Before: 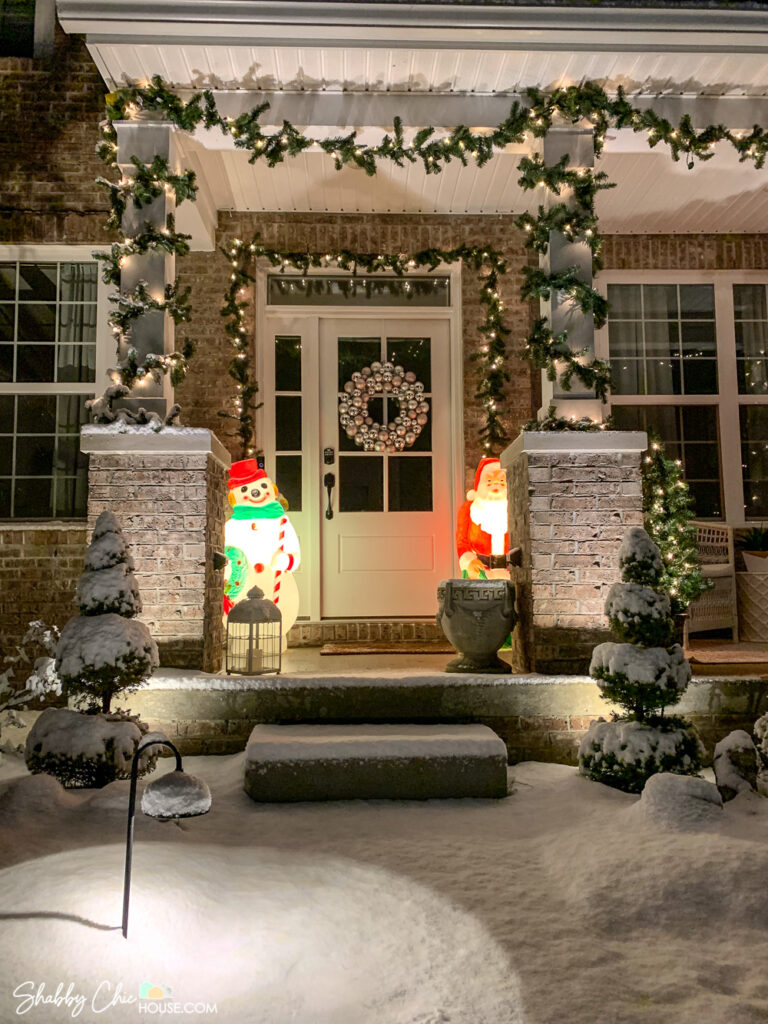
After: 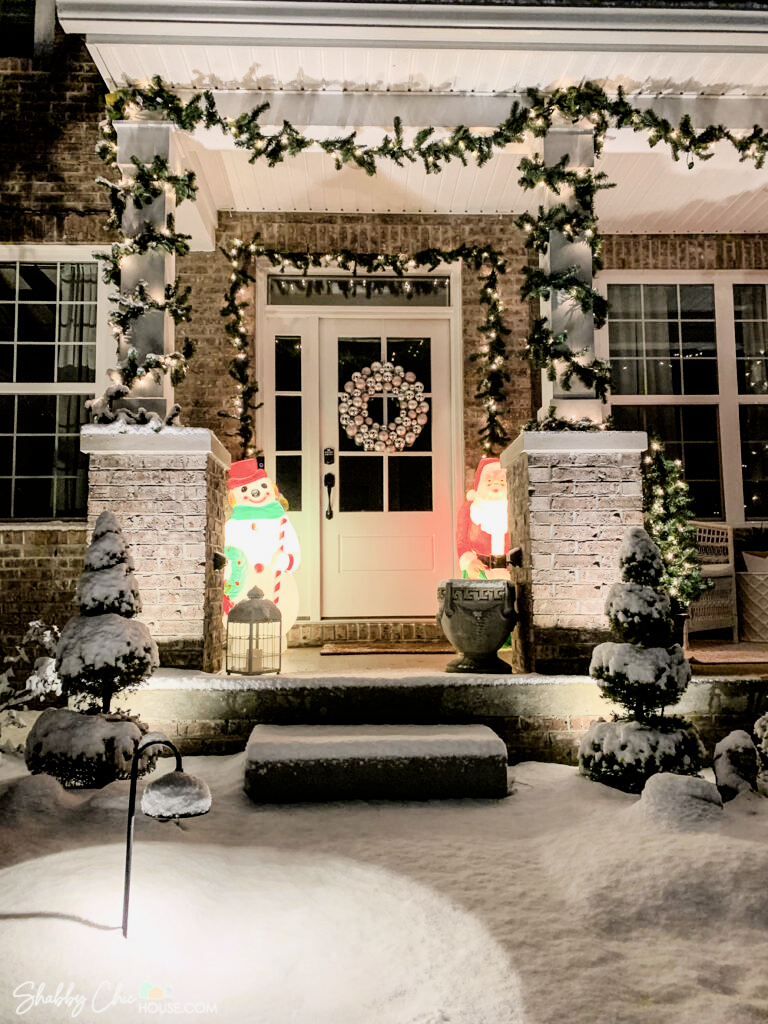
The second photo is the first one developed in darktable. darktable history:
contrast brightness saturation: contrast 0.109, saturation -0.154
filmic rgb: black relative exposure -7.65 EV, white relative exposure 4.56 EV, hardness 3.61
tone equalizer: -8 EV -1.05 EV, -7 EV -0.989 EV, -6 EV -0.869 EV, -5 EV -0.567 EV, -3 EV 0.563 EV, -2 EV 0.842 EV, -1 EV 0.999 EV, +0 EV 1.08 EV
